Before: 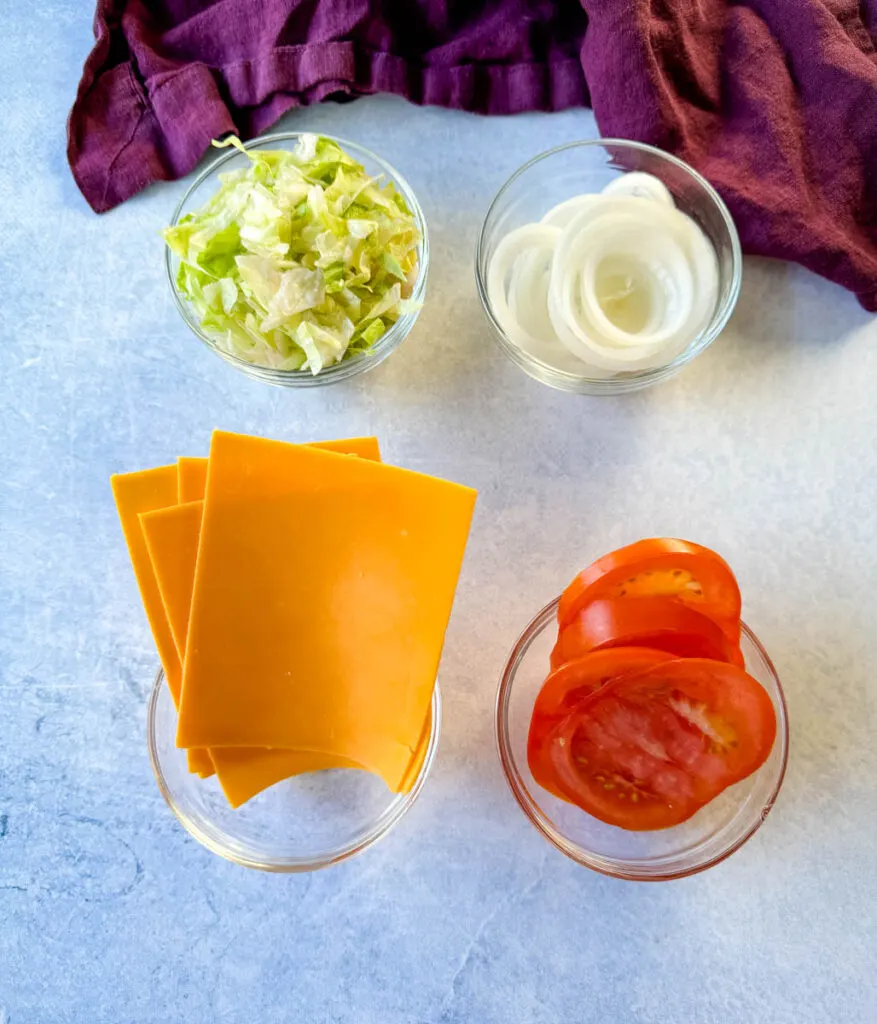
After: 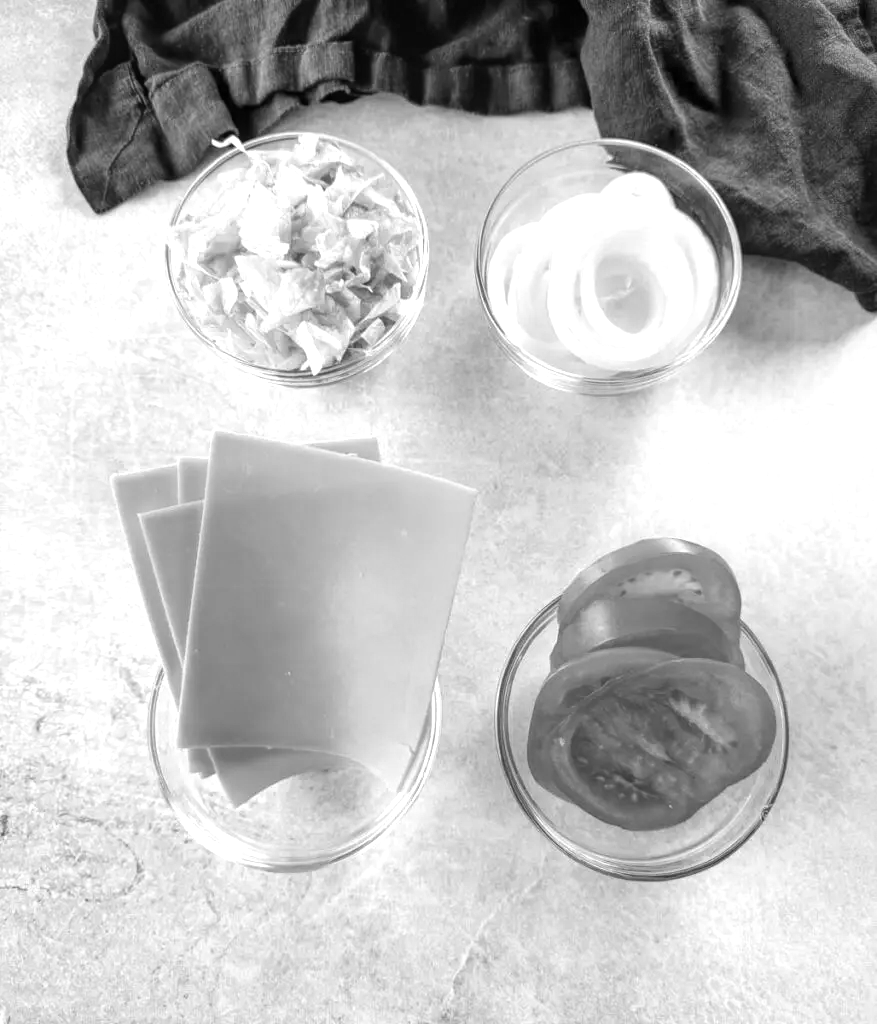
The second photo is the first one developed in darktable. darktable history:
monochrome: on, module defaults
local contrast: on, module defaults
exposure: black level correction 0, exposure 0.5 EV, compensate exposure bias true, compensate highlight preservation false
